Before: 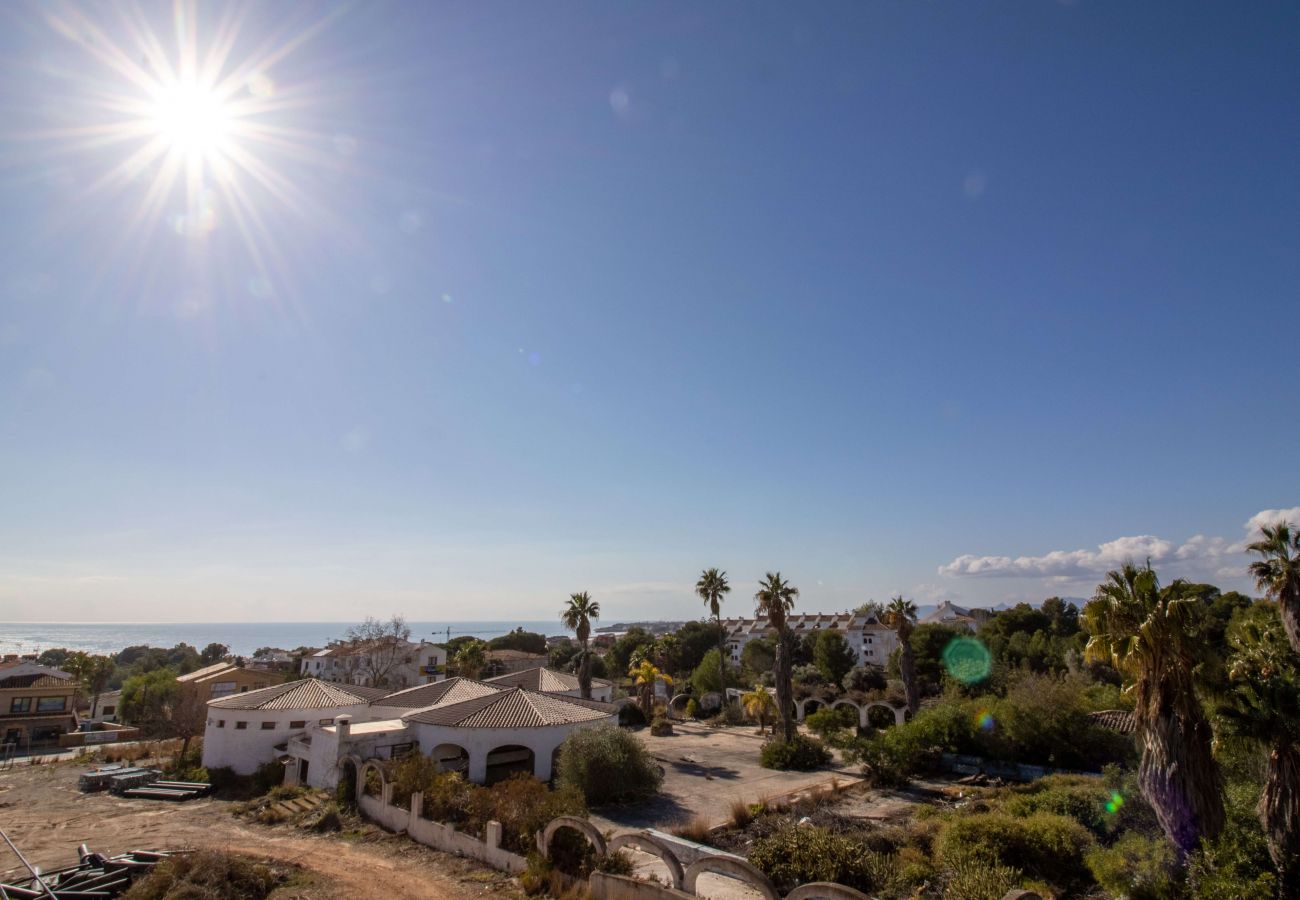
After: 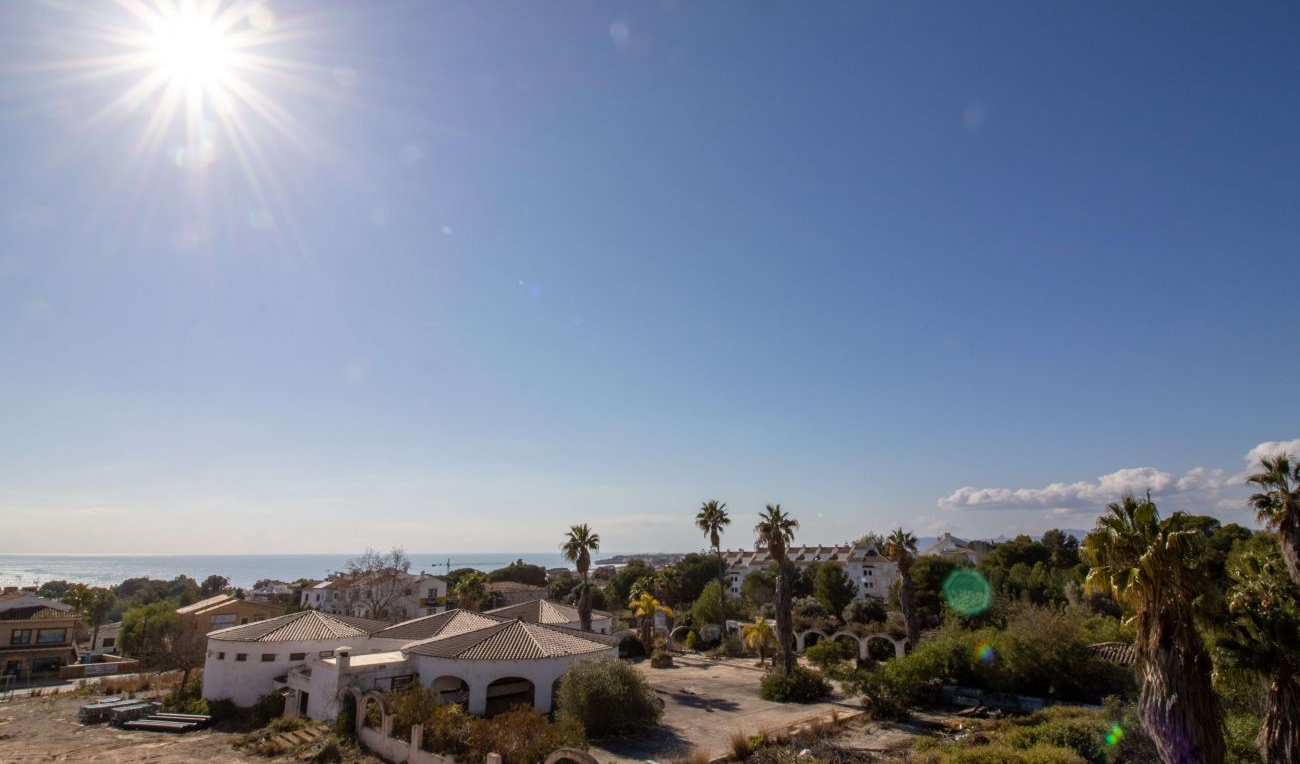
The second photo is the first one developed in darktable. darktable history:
crop: top 7.584%, bottom 7.526%
